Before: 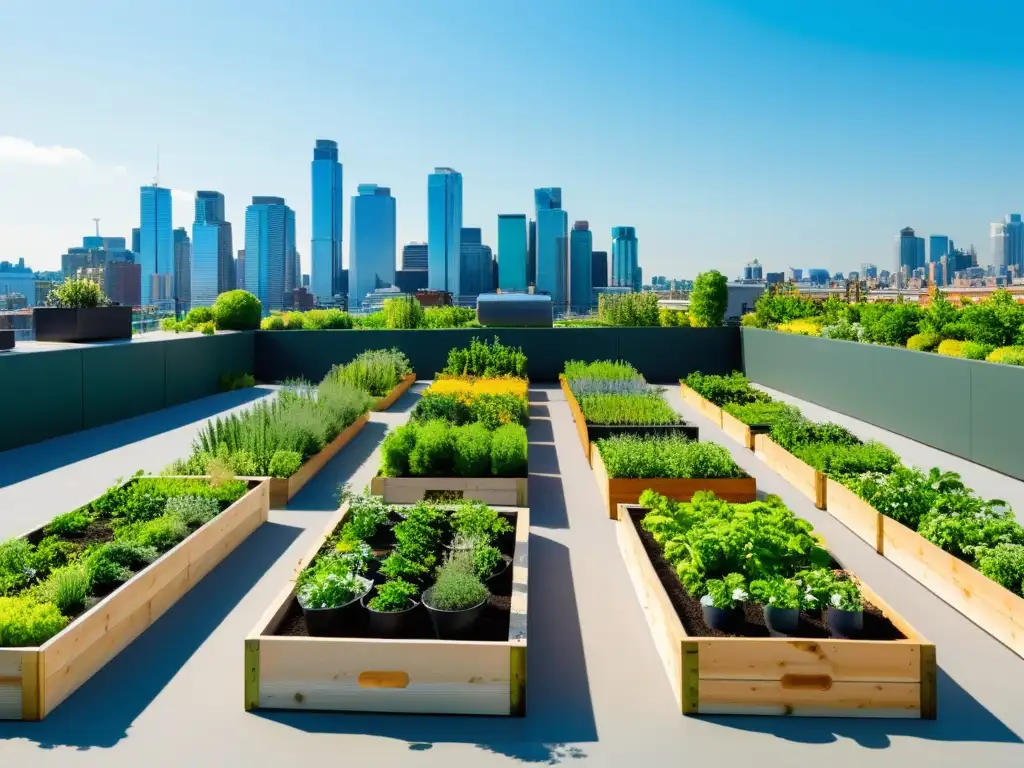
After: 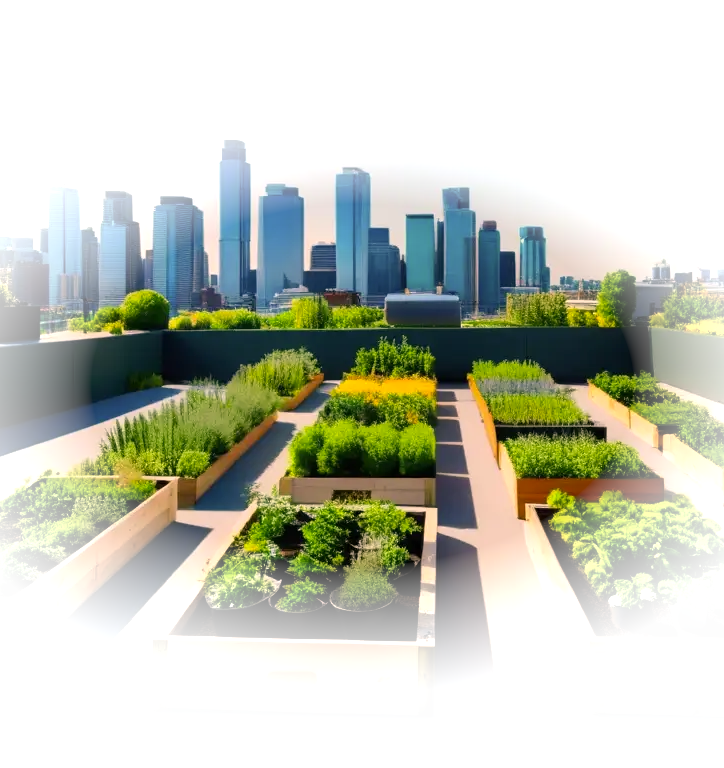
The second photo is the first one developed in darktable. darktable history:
crop and rotate: left 9.079%, right 20.144%
vignetting: fall-off start 70.54%, brightness 0.983, saturation -0.492, width/height ratio 1.334
color correction: highlights a* 11.89, highlights b* 12.13
